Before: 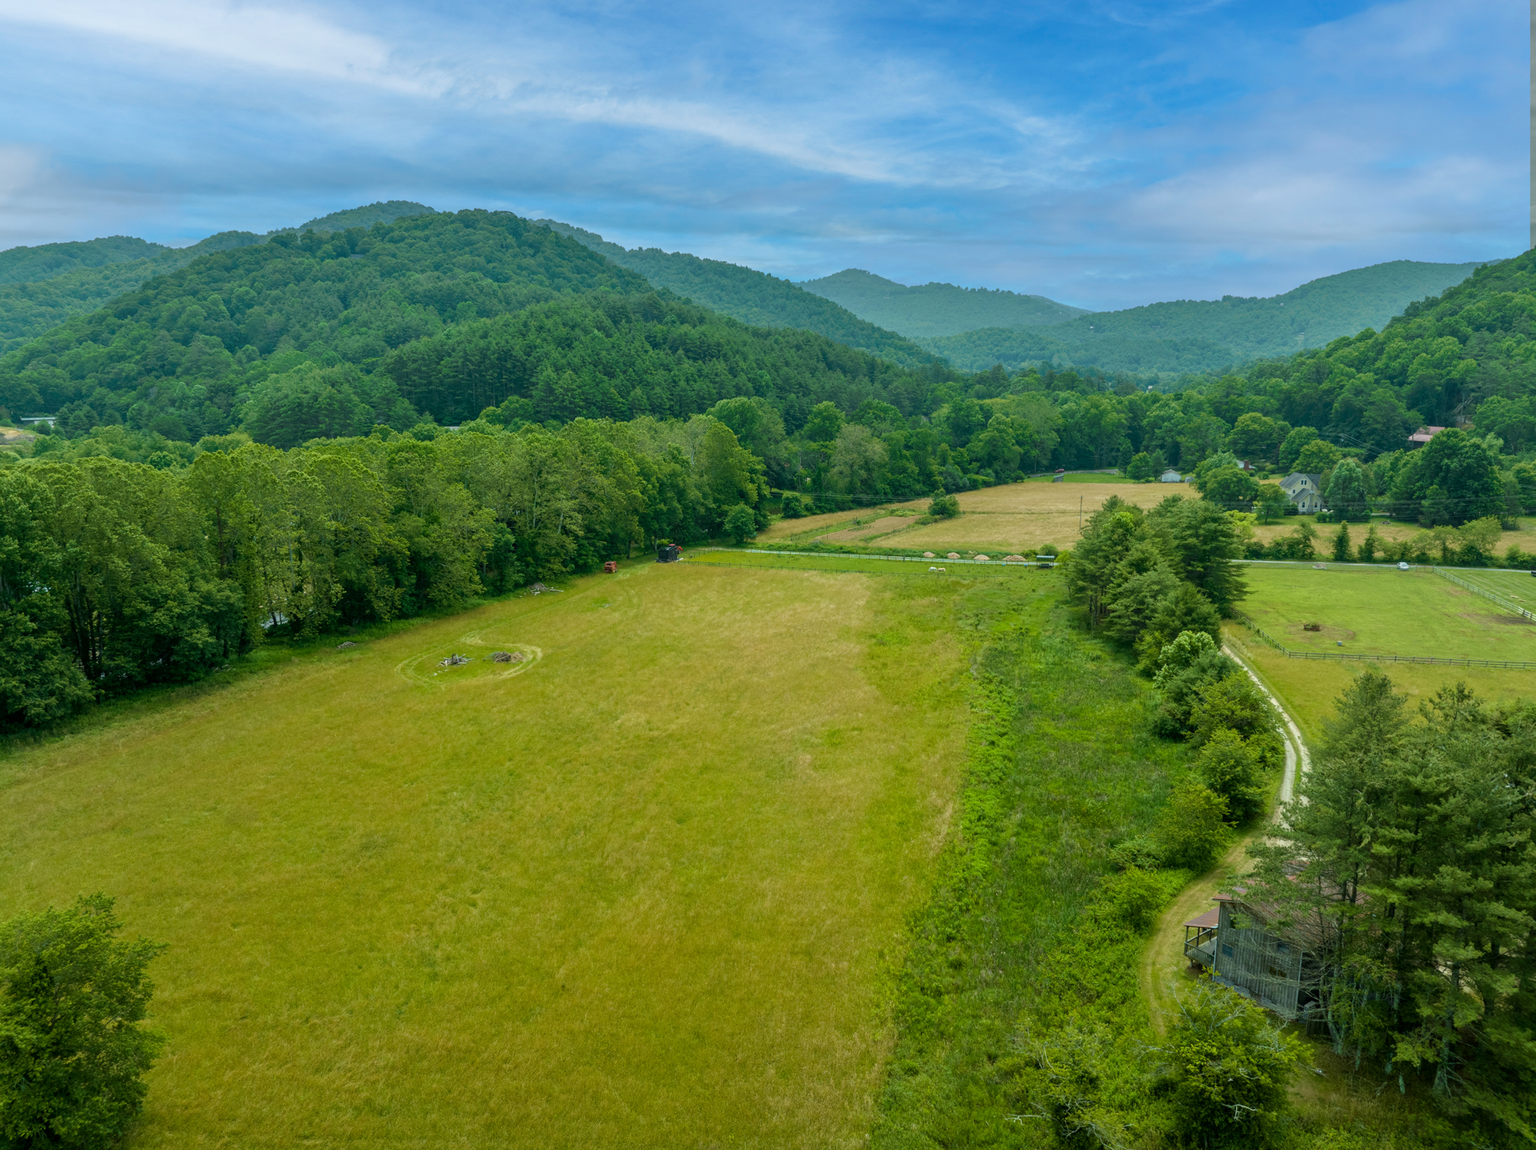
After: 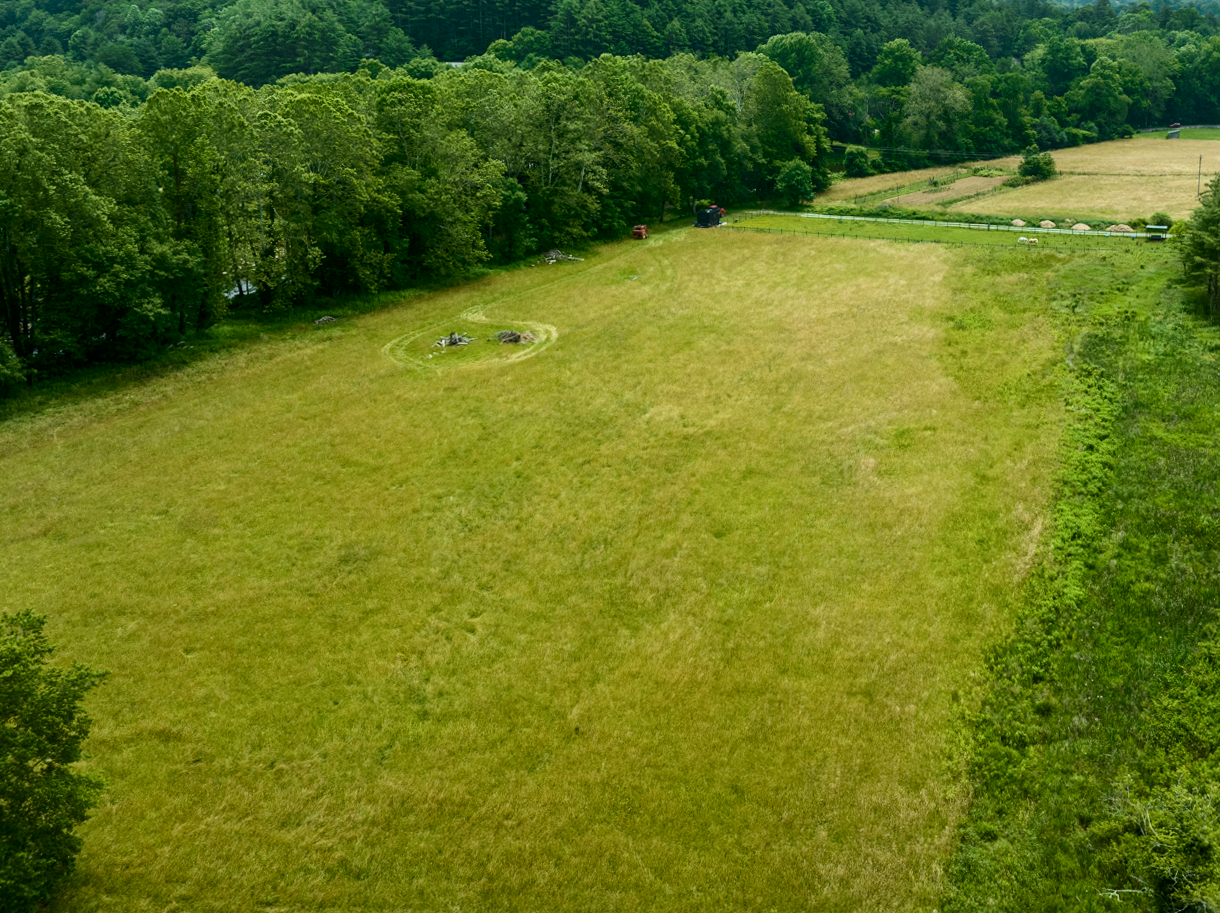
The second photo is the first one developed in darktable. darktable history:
crop and rotate: angle -0.82°, left 3.85%, top 31.828%, right 27.992%
color contrast: green-magenta contrast 0.96
contrast brightness saturation: contrast 0.28
